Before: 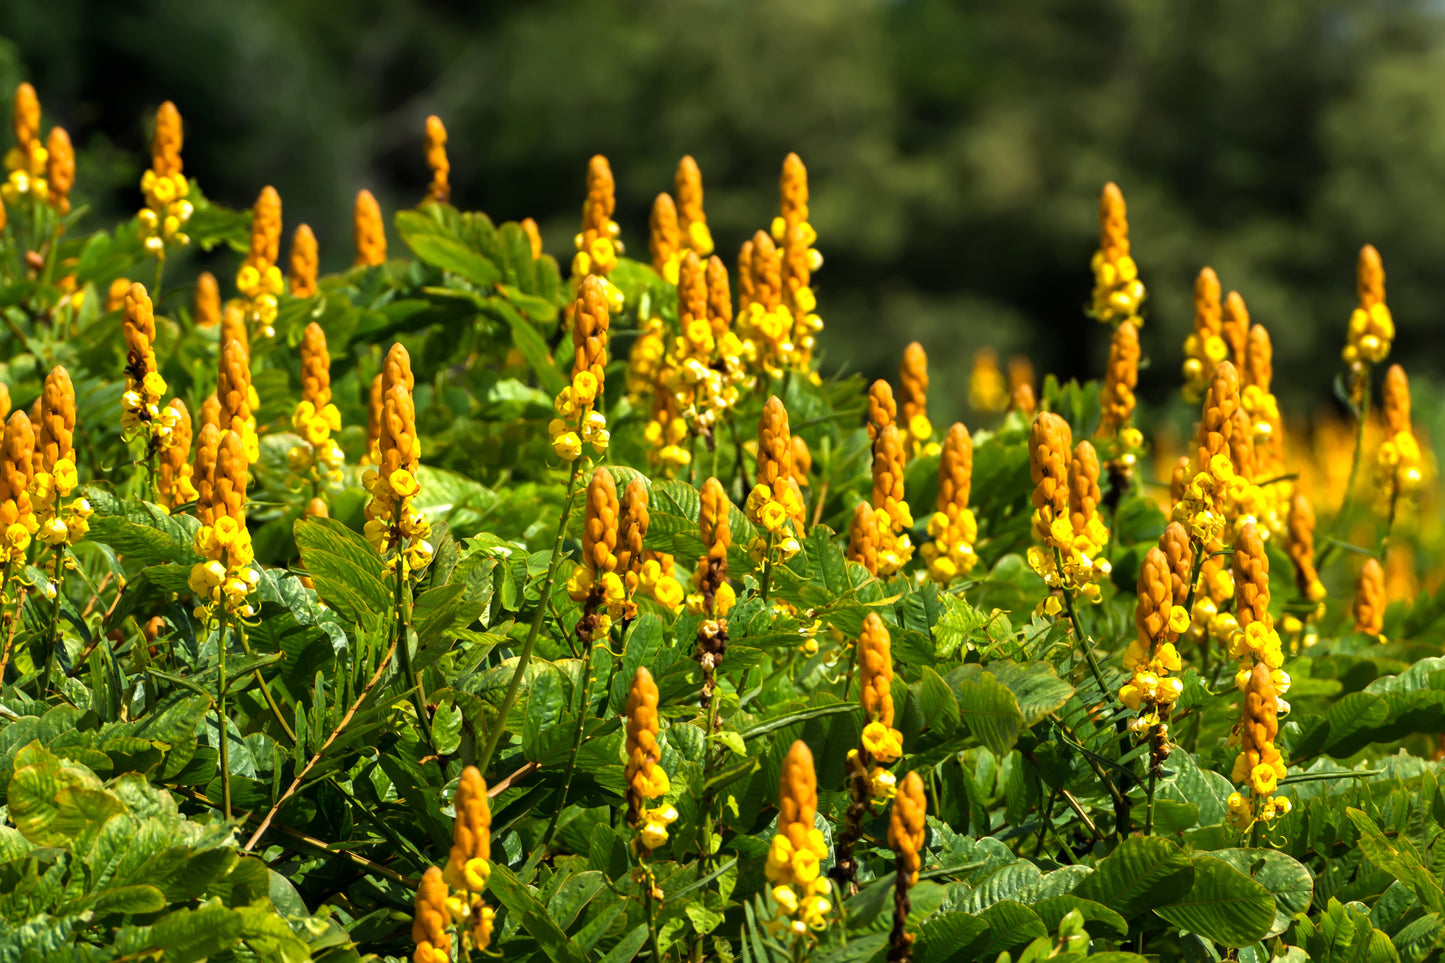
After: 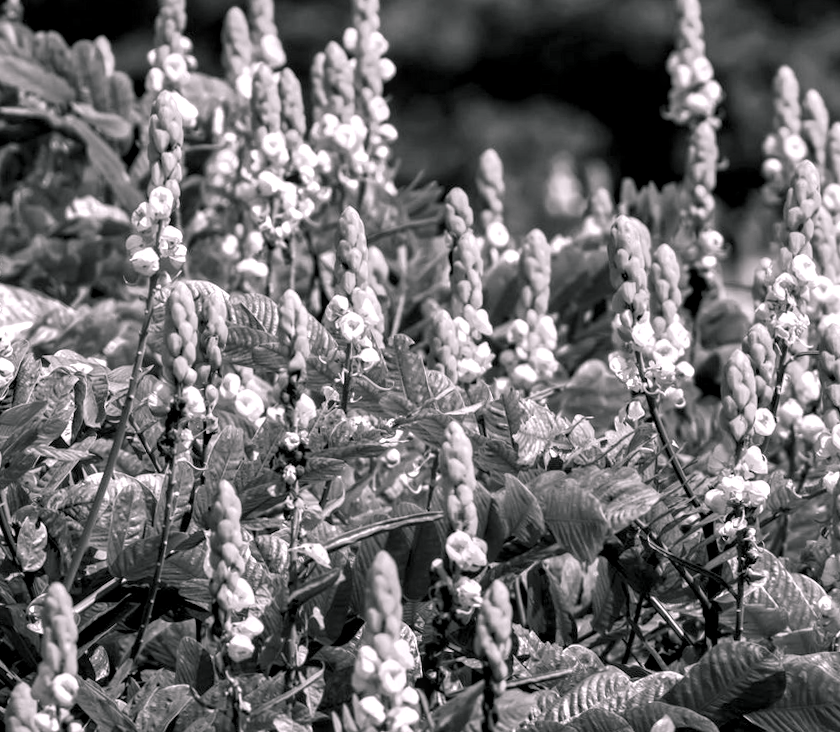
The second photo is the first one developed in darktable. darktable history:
color calibration: output gray [0.22, 0.42, 0.37, 0], gray › normalize channels true, illuminant same as pipeline (D50), adaptation XYZ, x 0.346, y 0.359, gamut compression 0
crop and rotate: left 28.256%, top 17.734%, right 12.656%, bottom 3.573%
haze removal: compatibility mode true, adaptive false
local contrast: detail 130%
rotate and perspective: rotation -1.32°, lens shift (horizontal) -0.031, crop left 0.015, crop right 0.985, crop top 0.047, crop bottom 0.982
shadows and highlights: shadows -10, white point adjustment 1.5, highlights 10
exposure: black level correction 0, exposure 0.7 EV, compensate exposure bias true, compensate highlight preservation false
color balance rgb: shadows lift › chroma 2%, shadows lift › hue 217.2°, power › chroma 0.25%, power › hue 60°, highlights gain › chroma 1.5%, highlights gain › hue 309.6°, global offset › luminance -0.5%, perceptual saturation grading › global saturation 15%, global vibrance 20%
